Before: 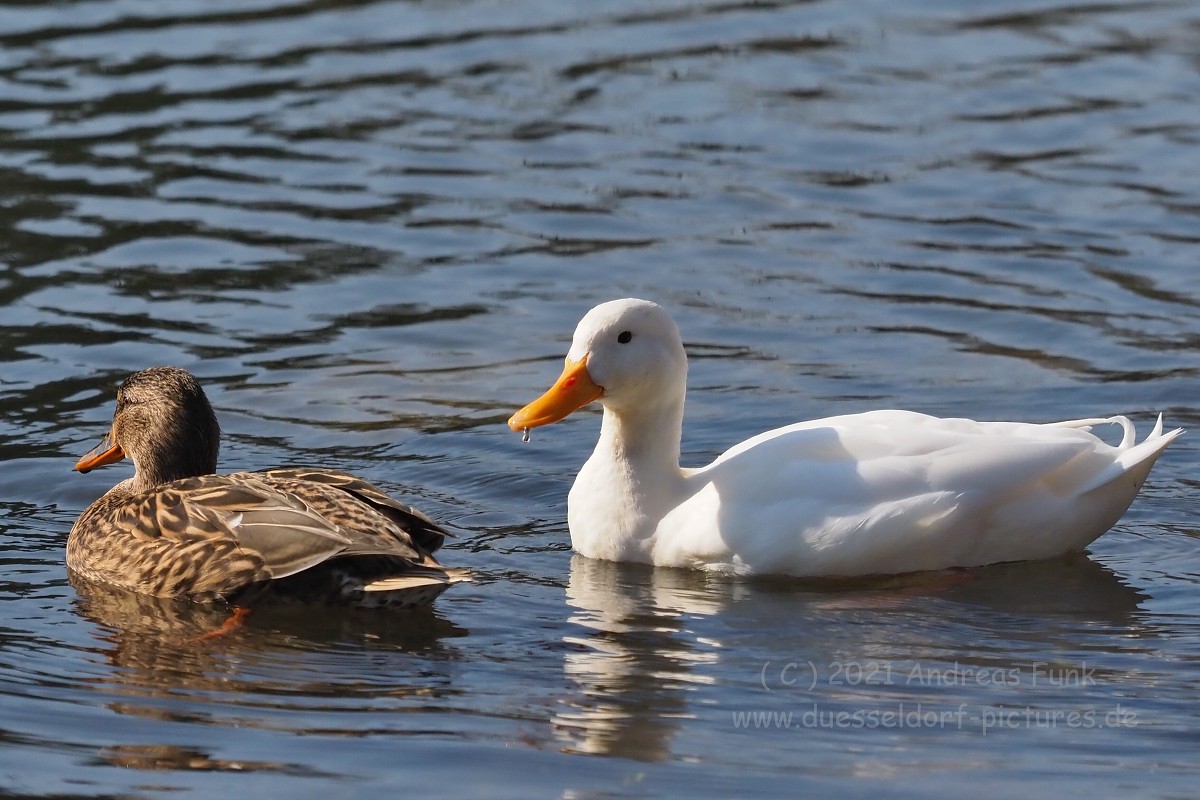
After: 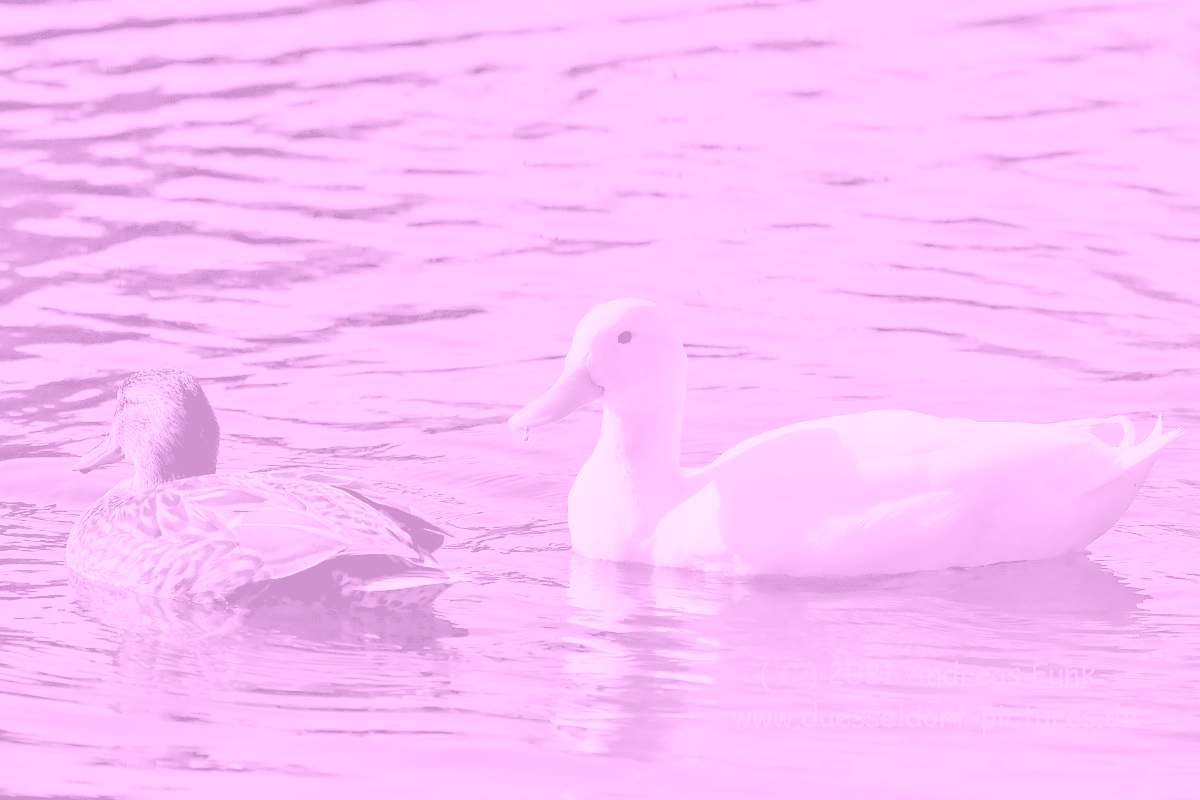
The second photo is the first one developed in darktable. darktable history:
haze removal: compatibility mode true, adaptive false
colorize: hue 331.2°, saturation 75%, source mix 30.28%, lightness 70.52%, version 1
levels: levels [0.072, 0.414, 0.976]
